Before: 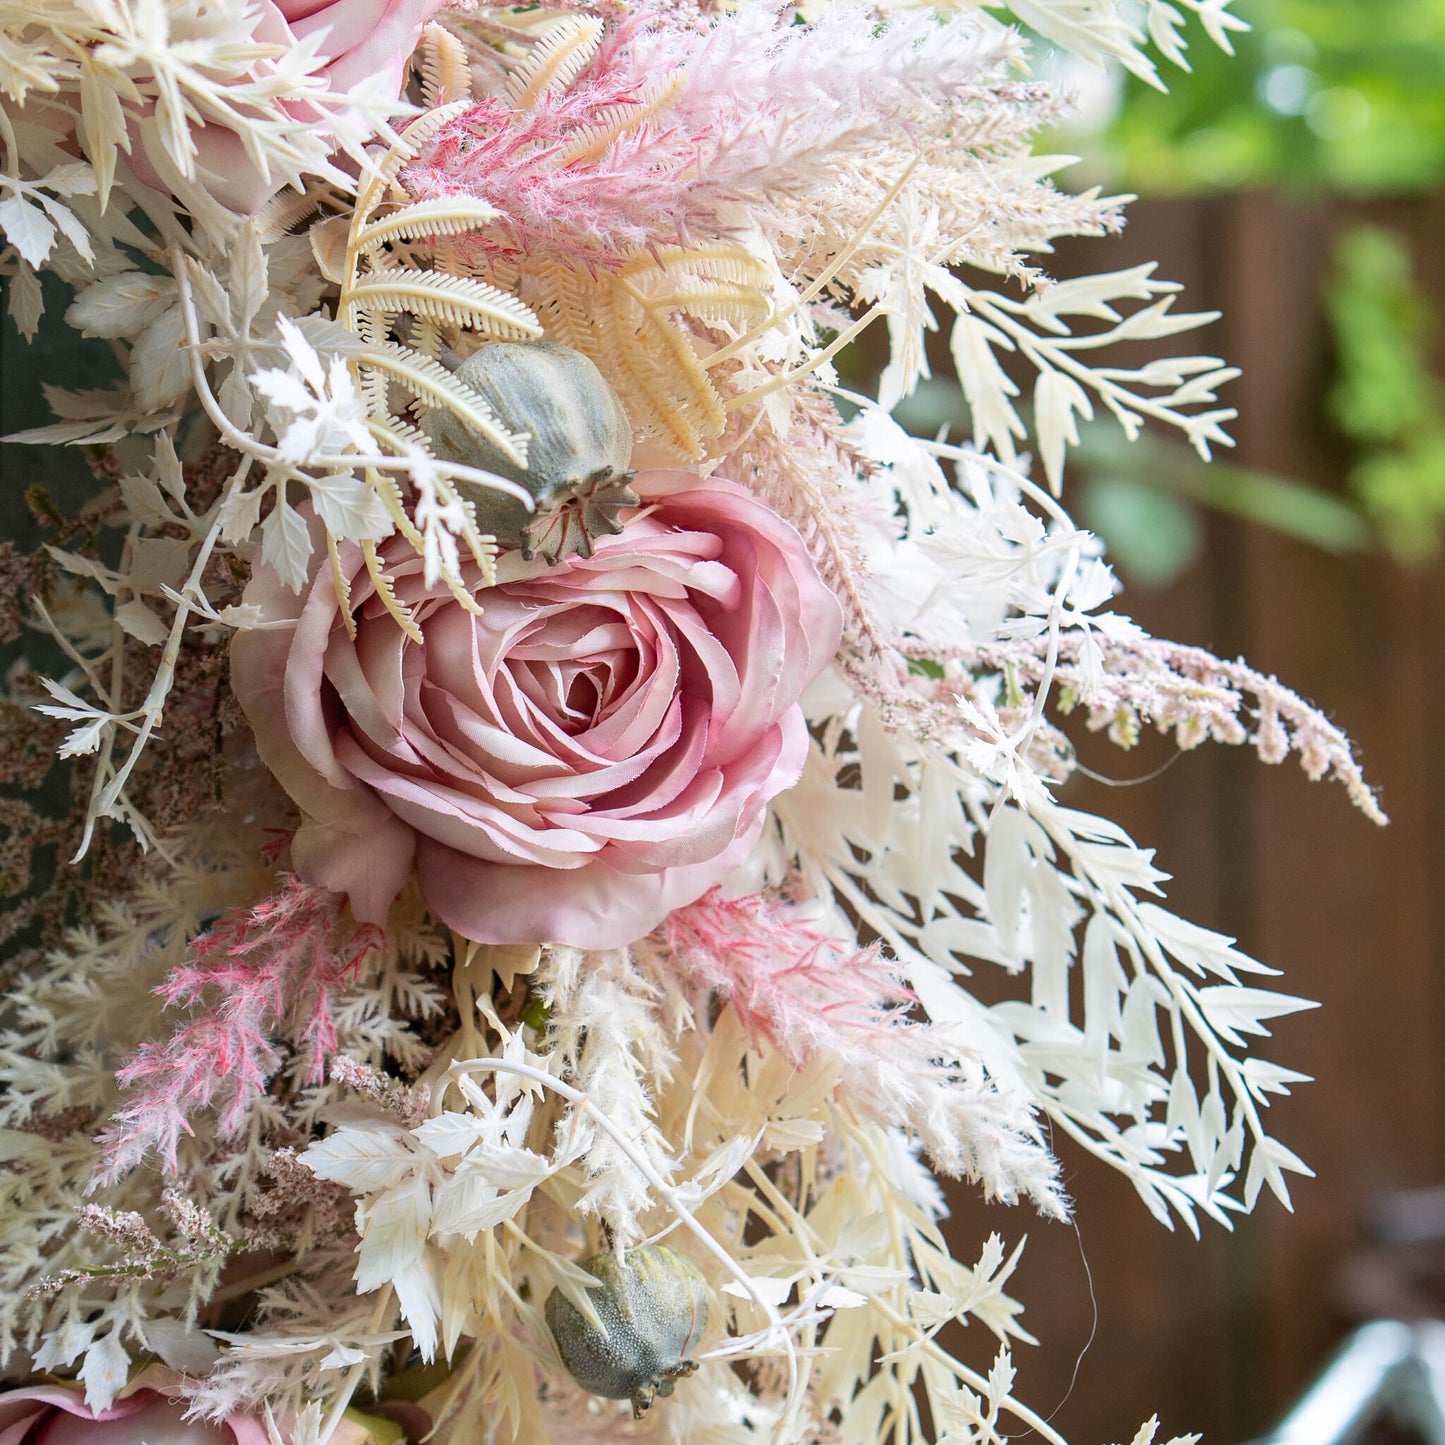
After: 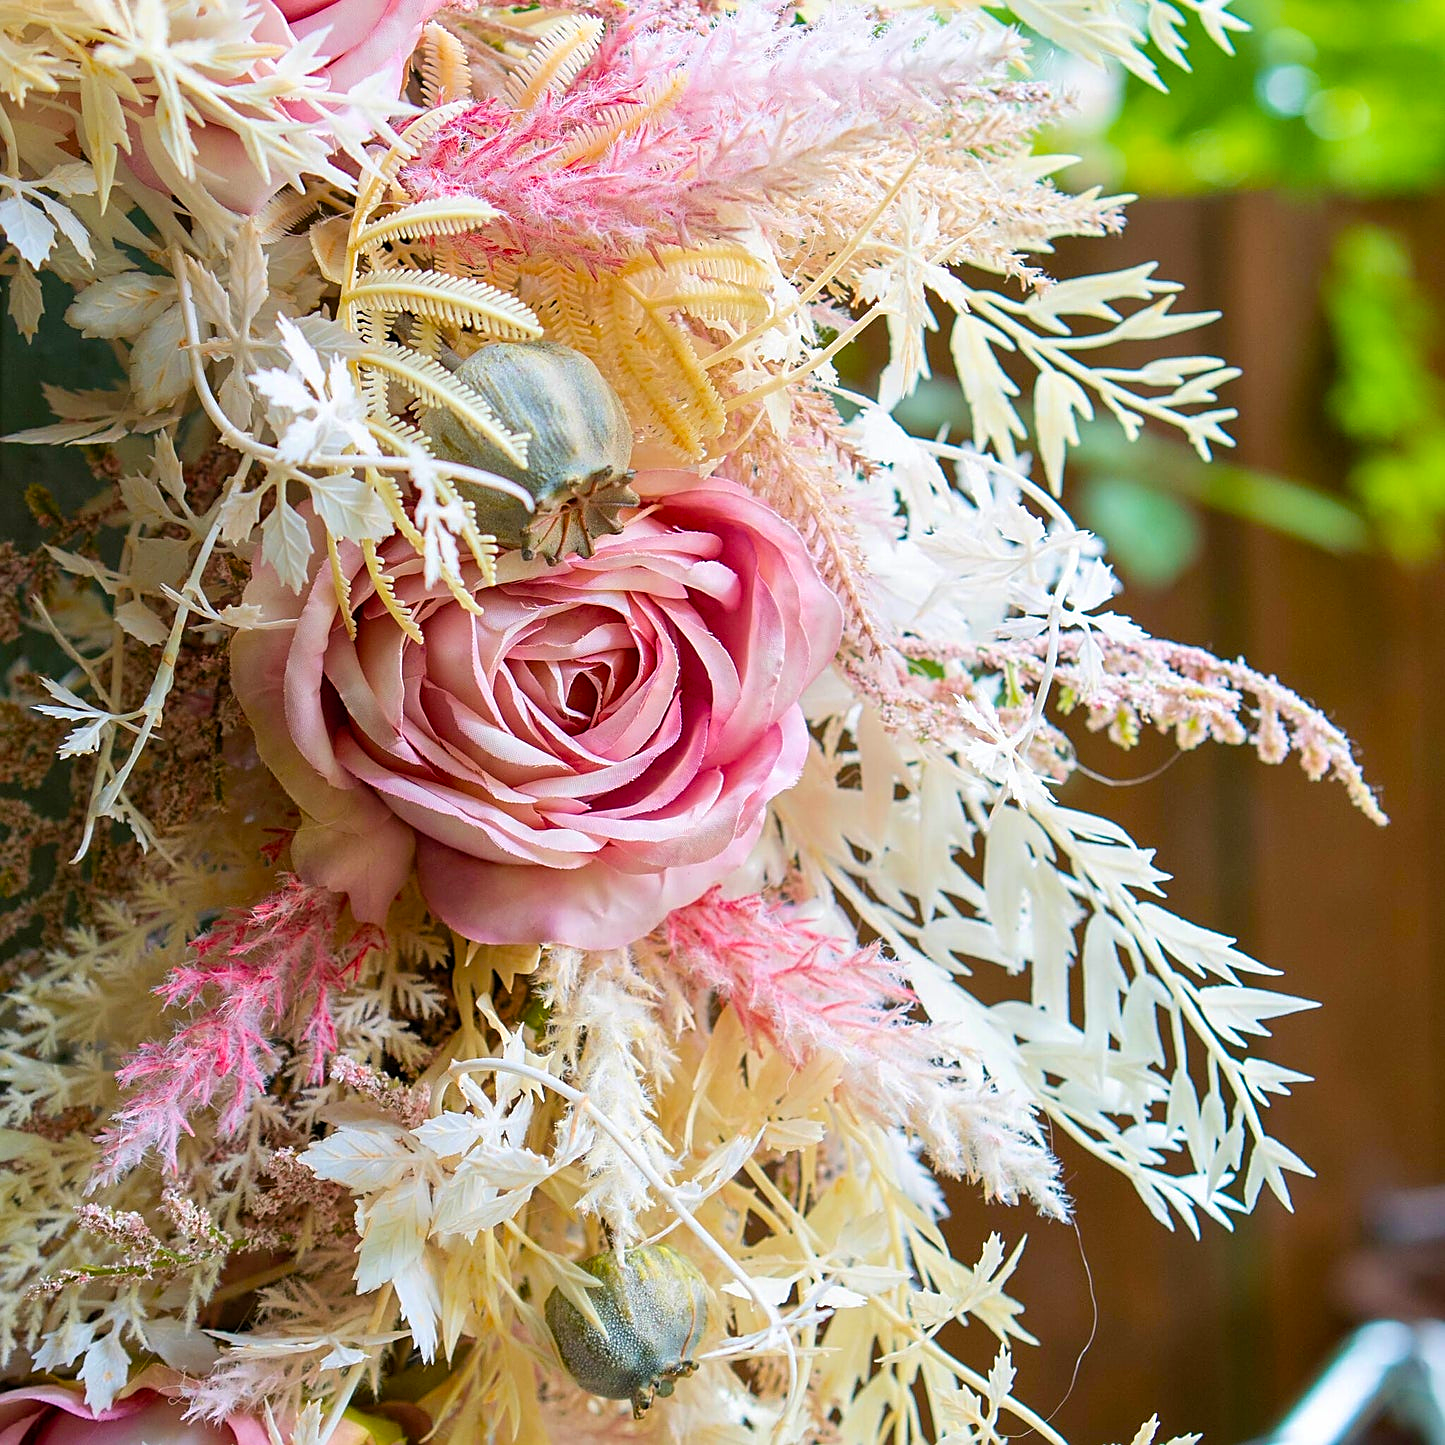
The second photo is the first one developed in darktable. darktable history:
sharpen: on, module defaults
velvia: strength 51%, mid-tones bias 0.51
